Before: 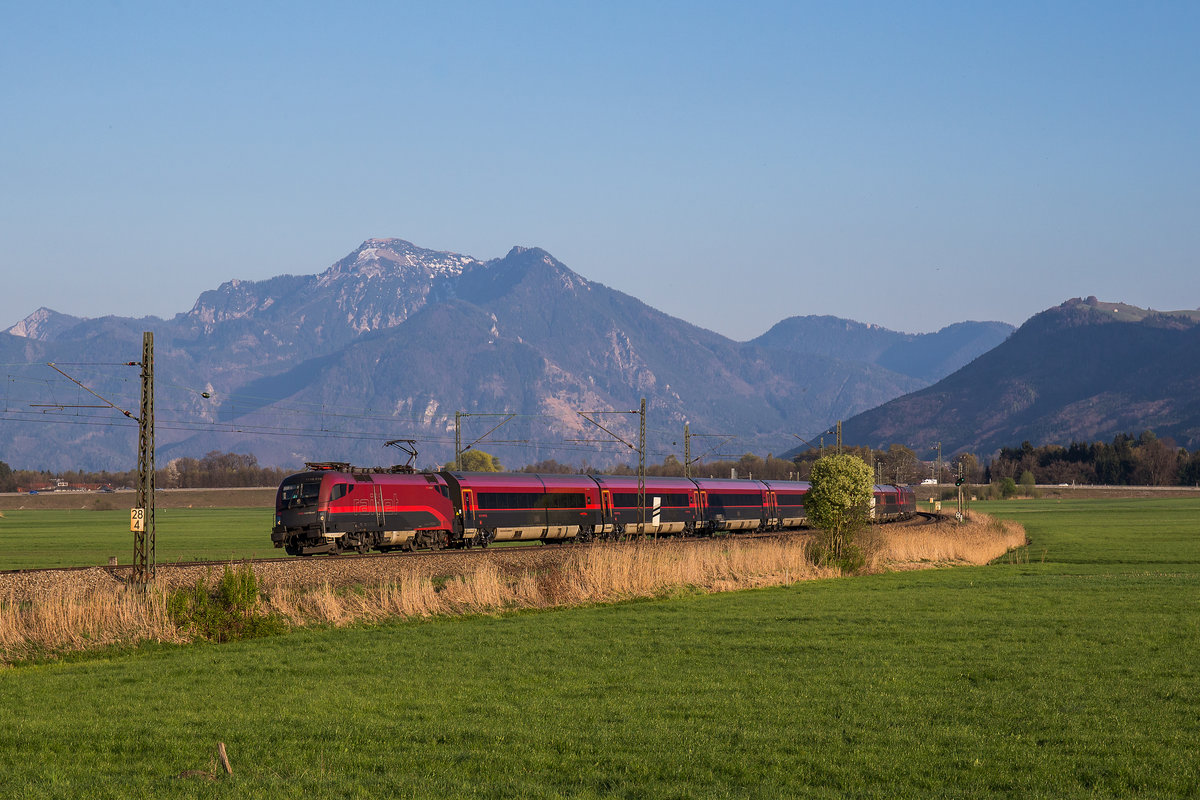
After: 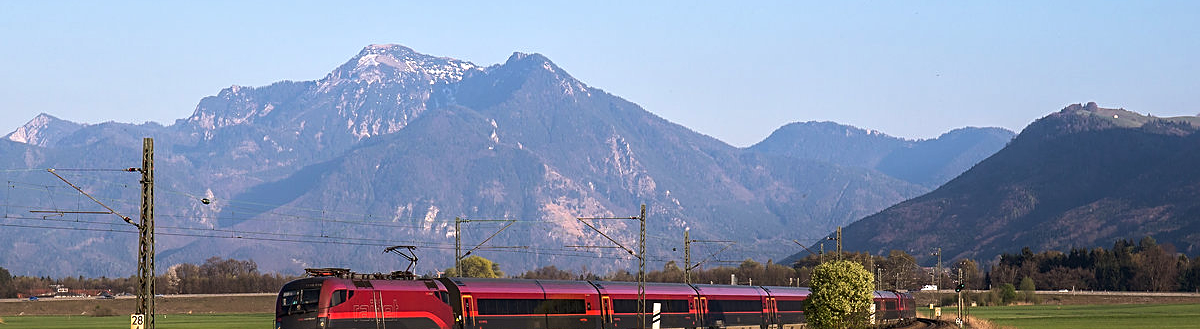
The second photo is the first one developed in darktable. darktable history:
crop and rotate: top 24.276%, bottom 34.548%
sharpen: on, module defaults
tone equalizer: -8 EV 0.001 EV, -7 EV -0.002 EV, -6 EV 0.002 EV, -5 EV -0.043 EV, -4 EV -0.099 EV, -3 EV -0.142 EV, -2 EV 0.242 EV, -1 EV 0.702 EV, +0 EV 0.511 EV
exposure: compensate exposure bias true, compensate highlight preservation false
